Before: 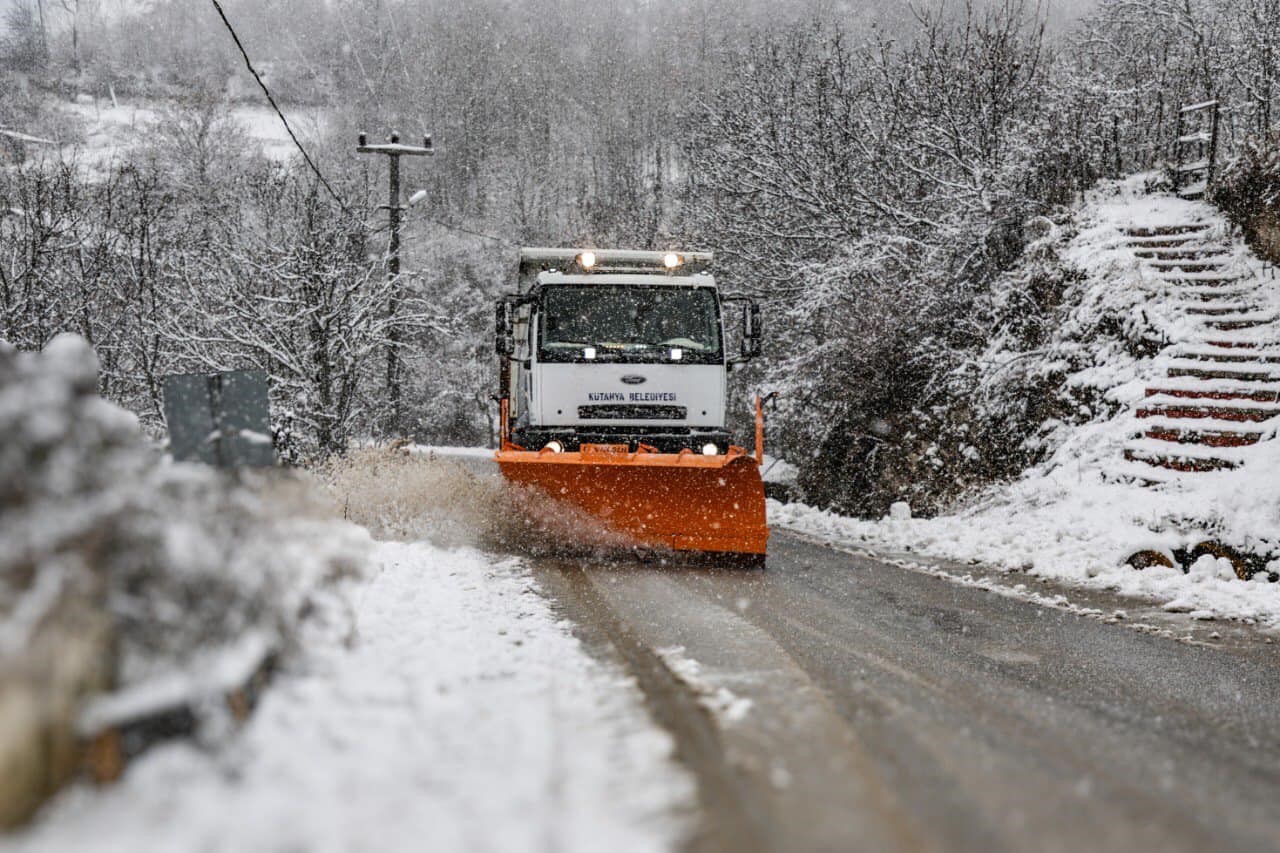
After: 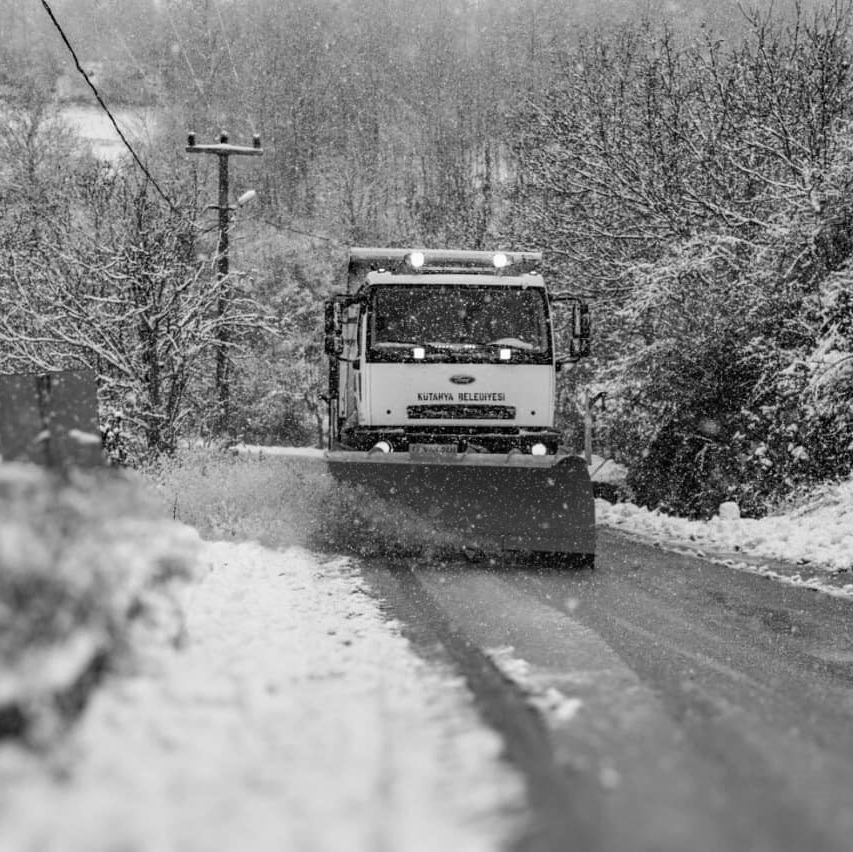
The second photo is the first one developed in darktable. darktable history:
monochrome: a -11.7, b 1.62, size 0.5, highlights 0.38
crop and rotate: left 13.409%, right 19.924%
